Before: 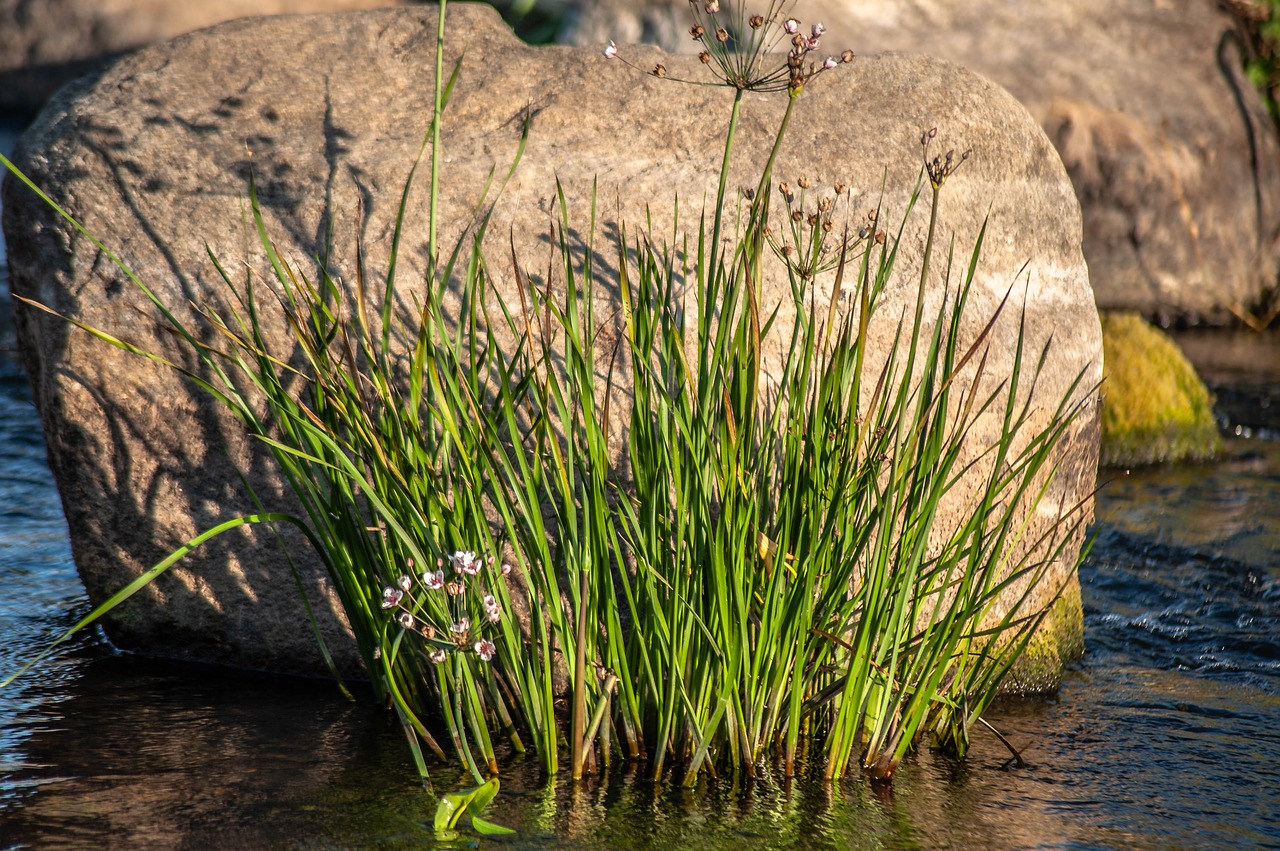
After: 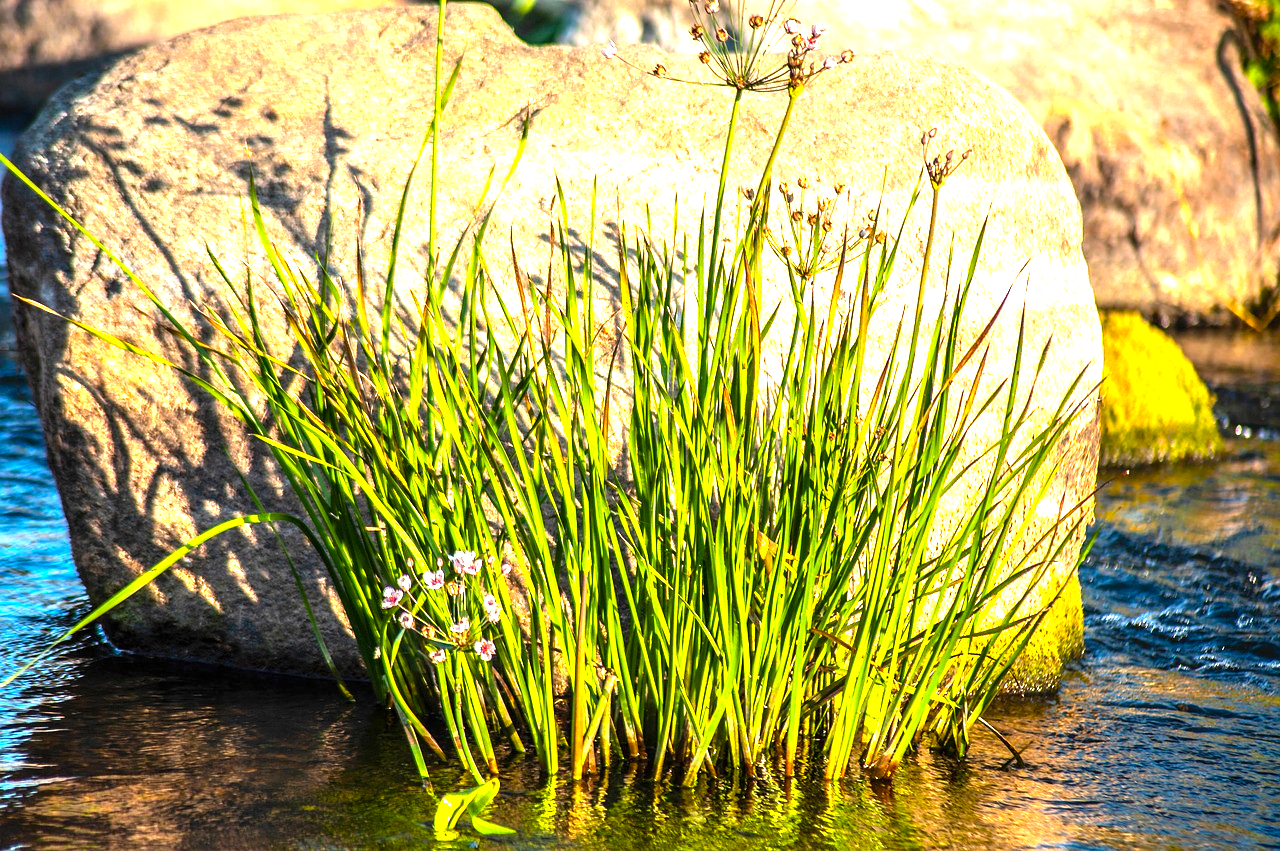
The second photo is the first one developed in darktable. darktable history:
color balance rgb: linear chroma grading › shadows -10%, linear chroma grading › global chroma 20%, perceptual saturation grading › global saturation 15%, perceptual brilliance grading › global brilliance 30%, perceptual brilliance grading › highlights 12%, perceptual brilliance grading › mid-tones 24%, global vibrance 20%
exposure: exposure 0.496 EV, compensate highlight preservation false
